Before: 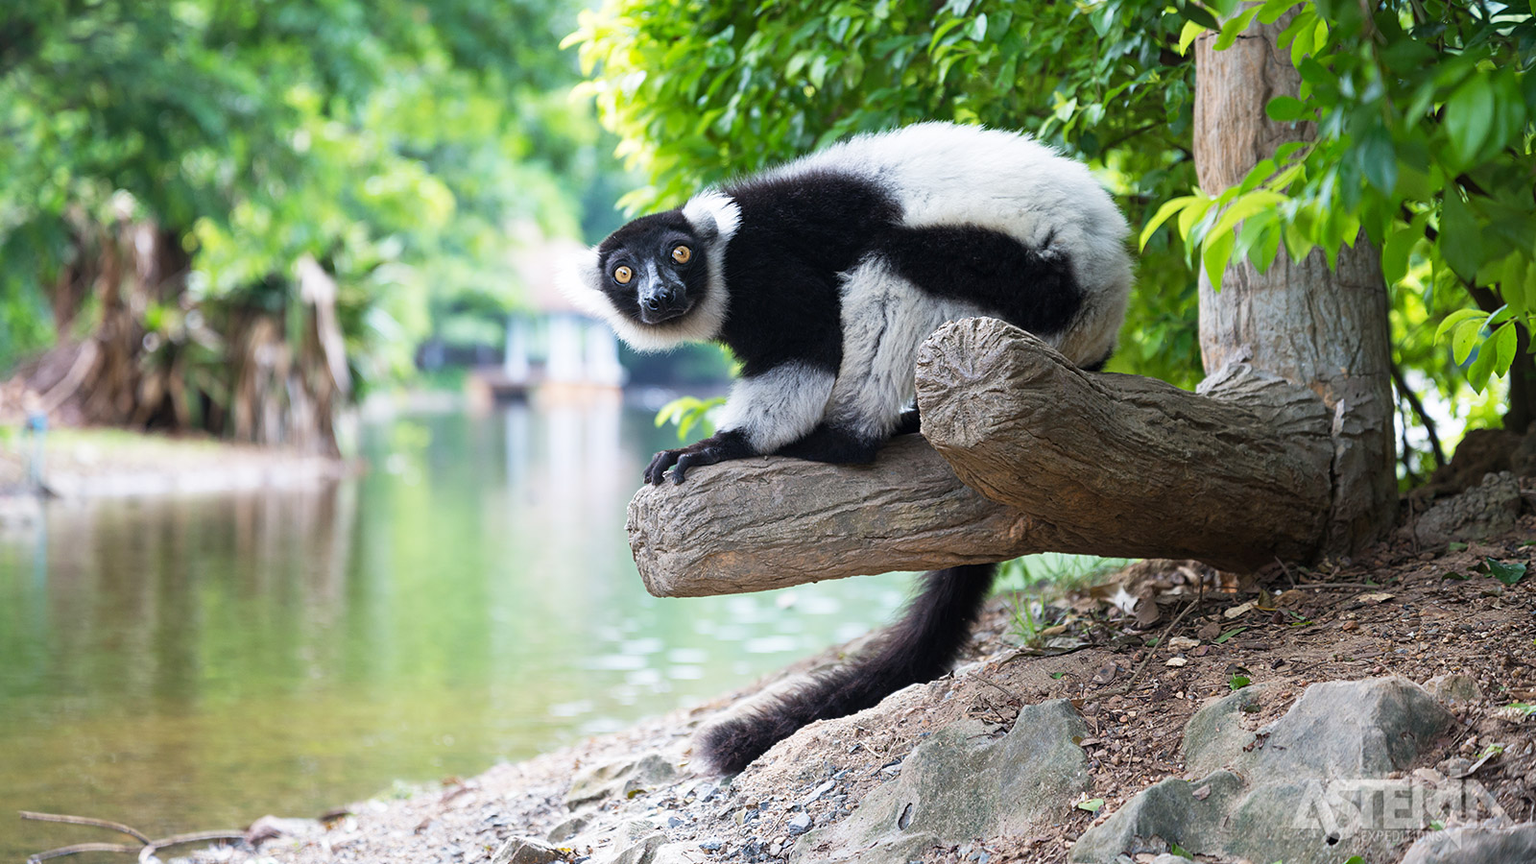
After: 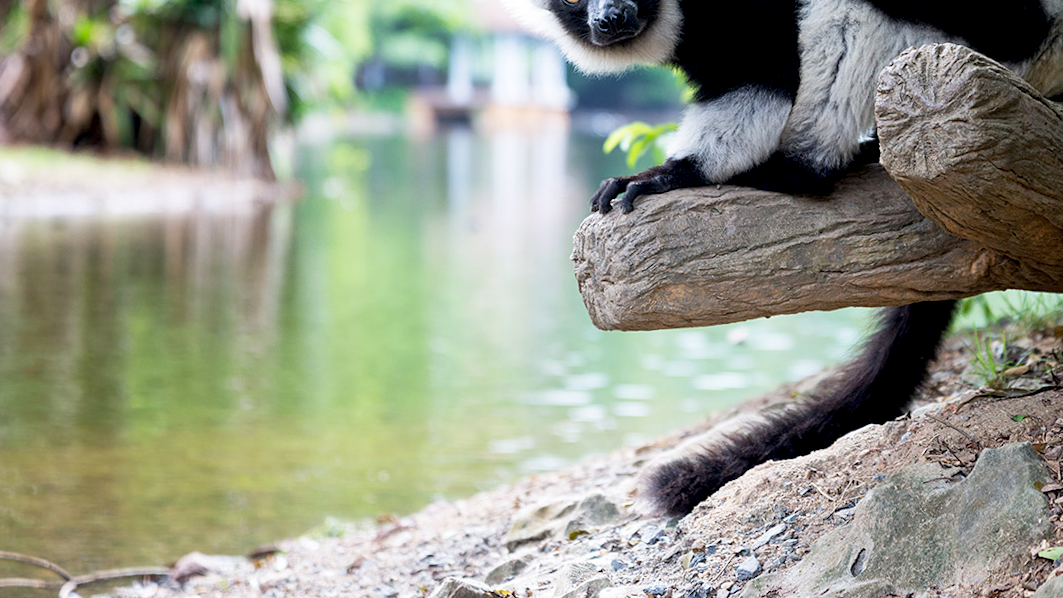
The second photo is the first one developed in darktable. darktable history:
crop and rotate: angle -0.82°, left 3.85%, top 31.828%, right 27.992%
exposure: black level correction 0.01, exposure 0.014 EV, compensate highlight preservation false
